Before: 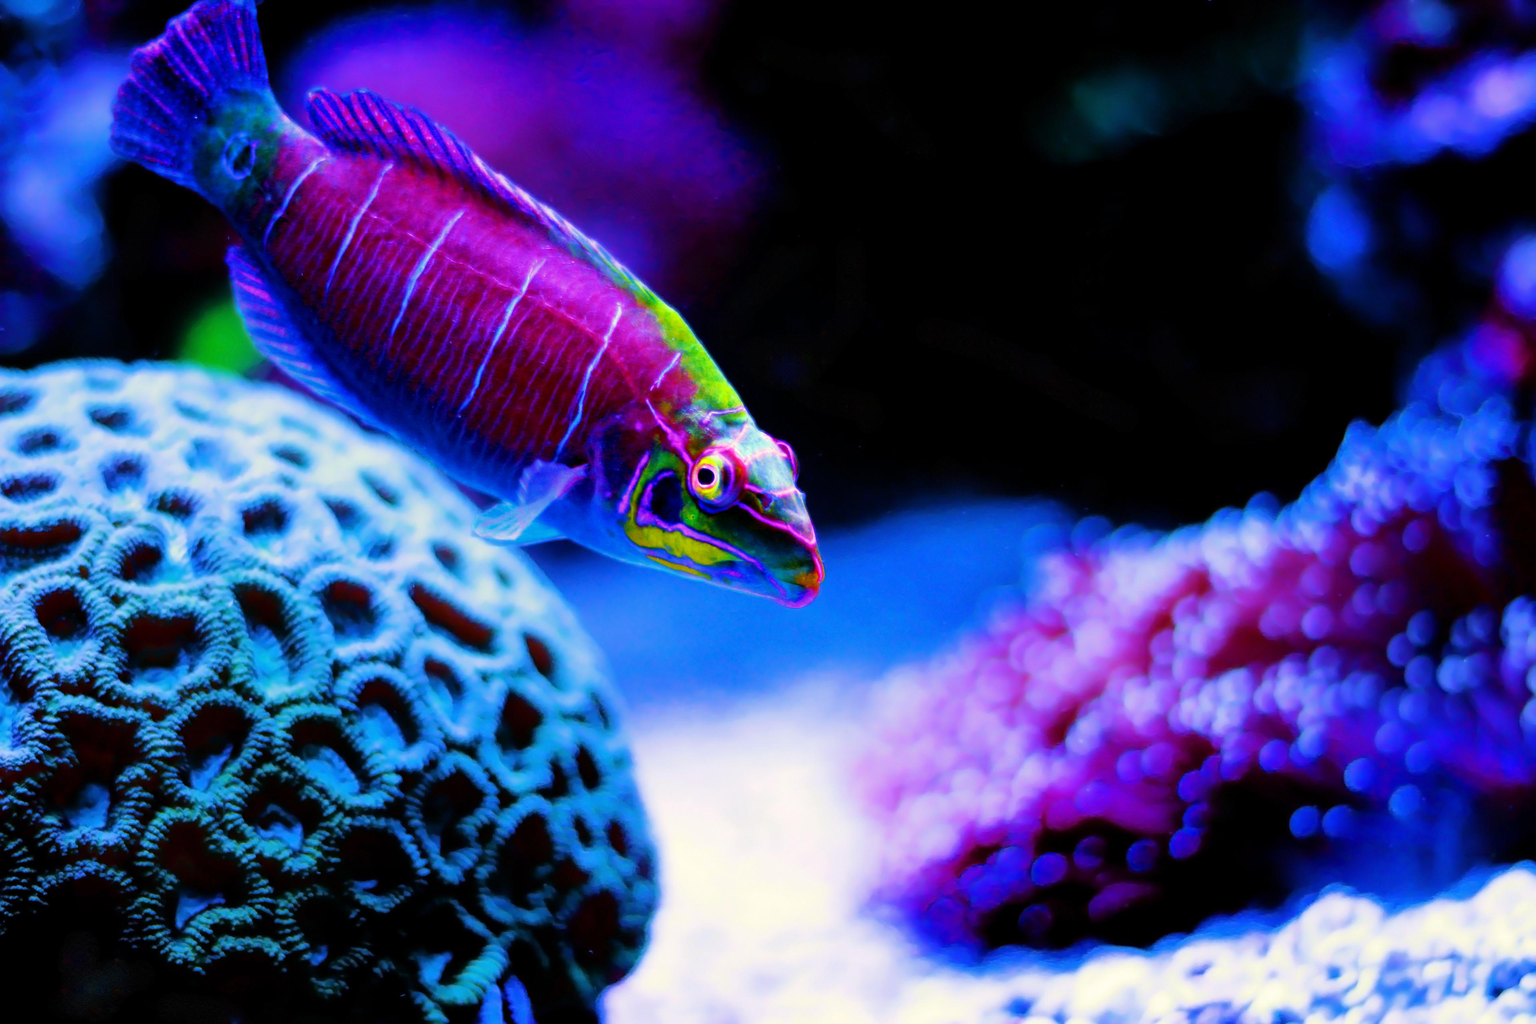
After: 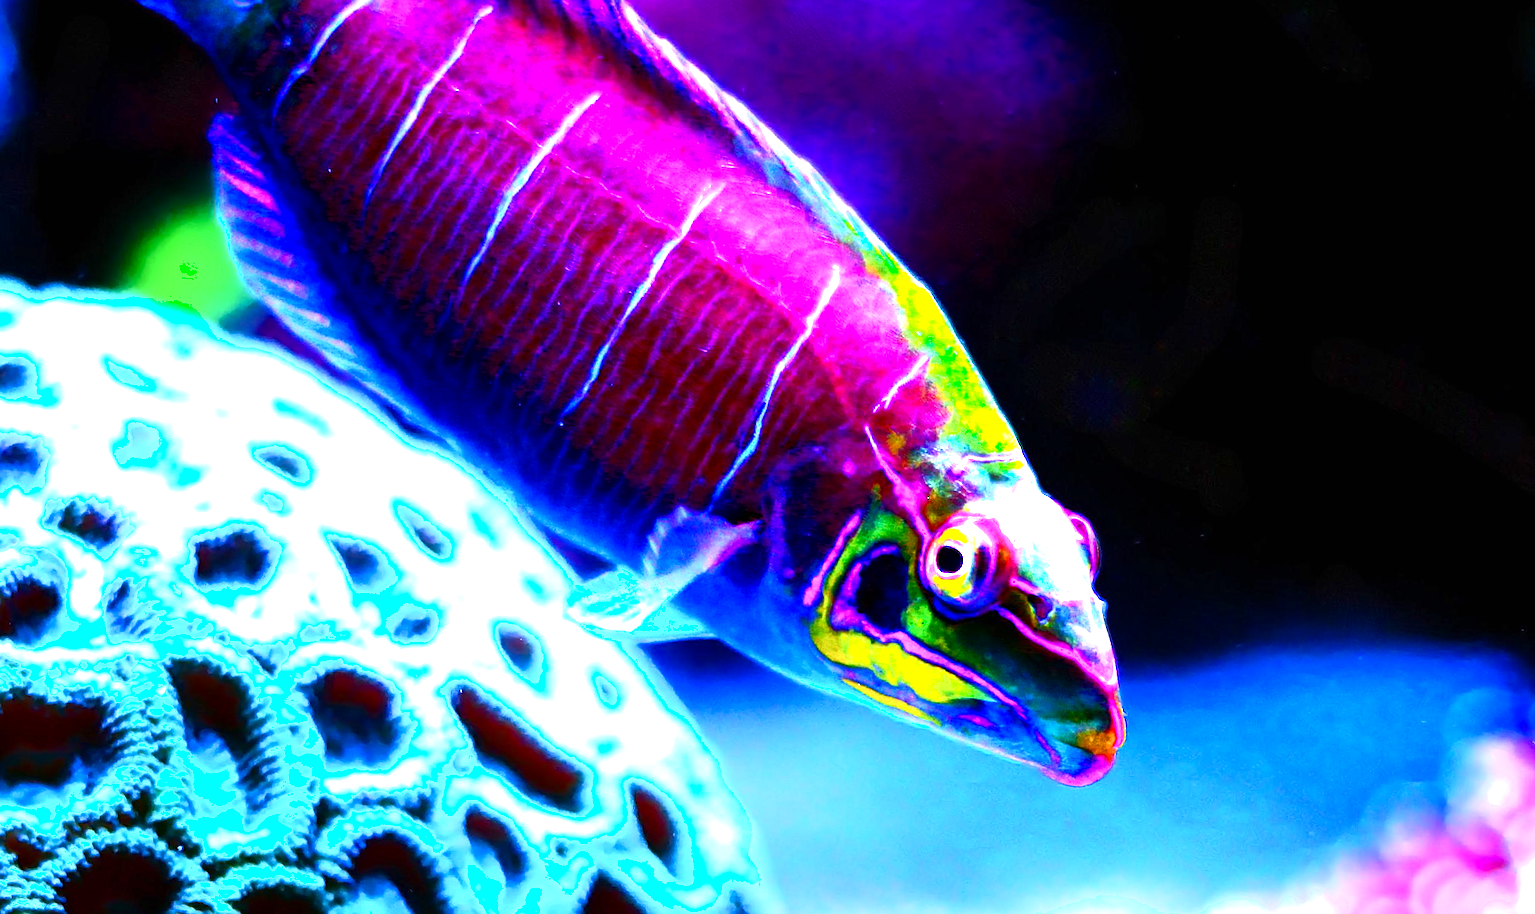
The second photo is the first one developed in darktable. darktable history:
exposure: black level correction 0, exposure 1.001 EV, compensate highlight preservation false
contrast brightness saturation: contrast 0.099, brightness 0.019, saturation 0.019
sharpen: on, module defaults
shadows and highlights: shadows -0.249, highlights 40.14
color balance rgb: highlights gain › luminance 14.476%, perceptual saturation grading › global saturation 20%, perceptual saturation grading › highlights -25.629%, perceptual saturation grading › shadows 24.69%, perceptual brilliance grading › global brilliance 14.713%, perceptual brilliance grading › shadows -34.43%
crop and rotate: angle -5.52°, left 2.236%, top 7.036%, right 27.421%, bottom 30.131%
